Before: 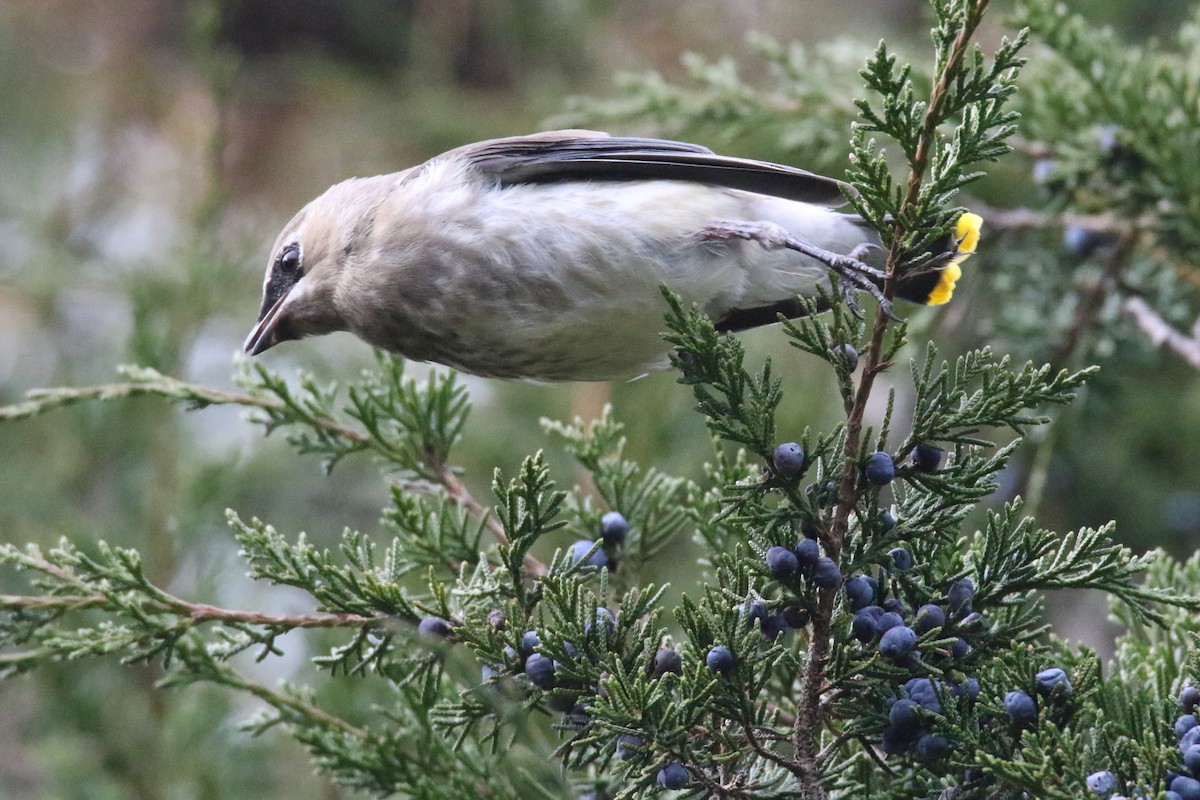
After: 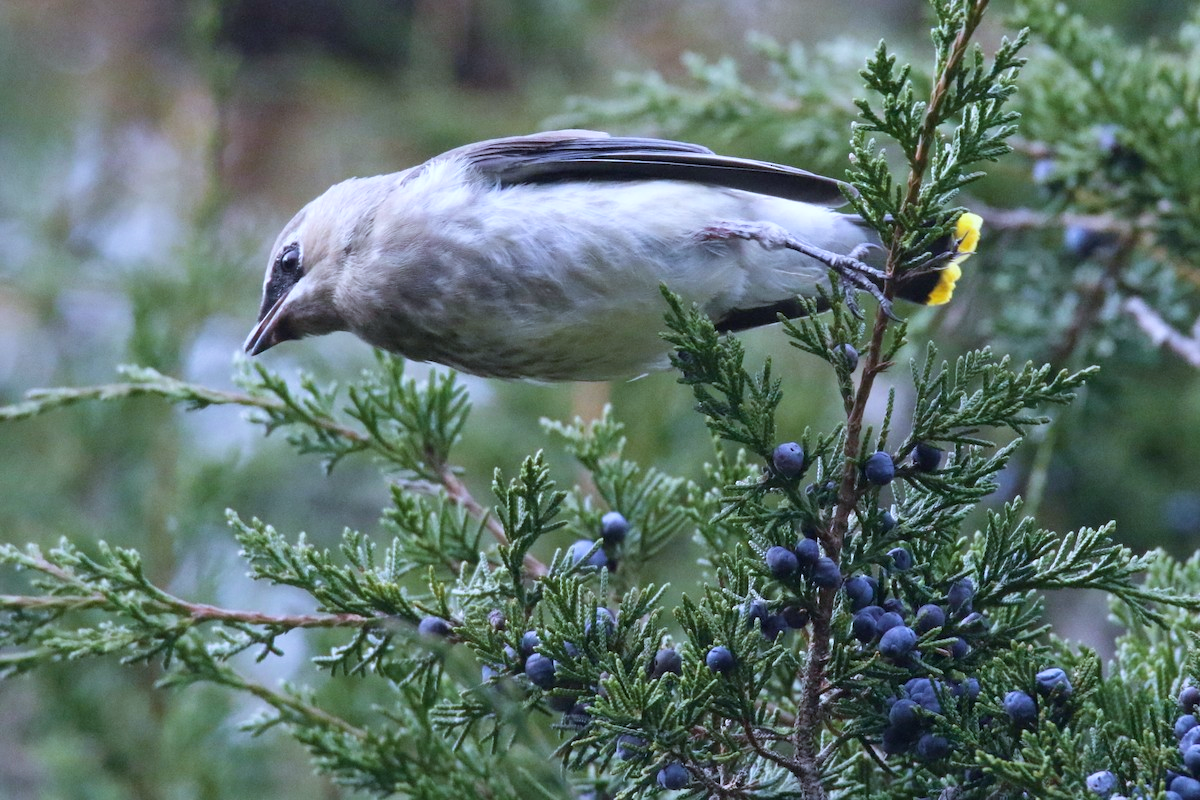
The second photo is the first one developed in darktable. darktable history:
white balance: red 0.931, blue 1.11
exposure: black level correction 0.001, compensate highlight preservation false
velvia: on, module defaults
